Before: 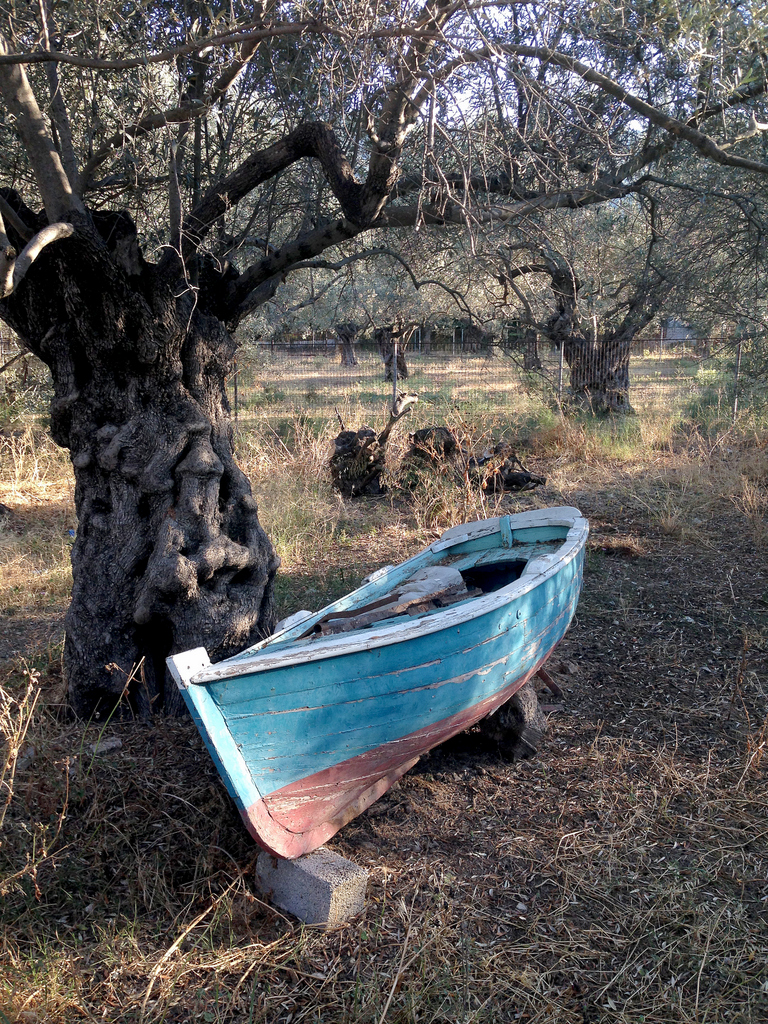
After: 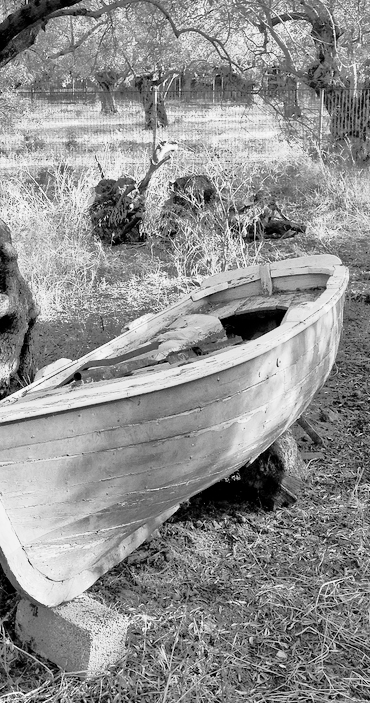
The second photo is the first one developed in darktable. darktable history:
crop: left 31.379%, top 24.658%, right 20.326%, bottom 6.628%
color balance rgb: perceptual saturation grading › global saturation 20%, perceptual saturation grading › highlights -50%, perceptual saturation grading › shadows 30%, perceptual brilliance grading › global brilliance 10%, perceptual brilliance grading › shadows 15%
base curve: curves: ch0 [(0, 0) (0.088, 0.125) (0.176, 0.251) (0.354, 0.501) (0.613, 0.749) (1, 0.877)], preserve colors none
monochrome: a 32, b 64, size 2.3
contrast brightness saturation: contrast 0.06, brightness -0.01, saturation -0.23
tone equalizer: -8 EV -0.528 EV, -7 EV -0.319 EV, -6 EV -0.083 EV, -5 EV 0.413 EV, -4 EV 0.985 EV, -3 EV 0.791 EV, -2 EV -0.01 EV, -1 EV 0.14 EV, +0 EV -0.012 EV, smoothing 1
